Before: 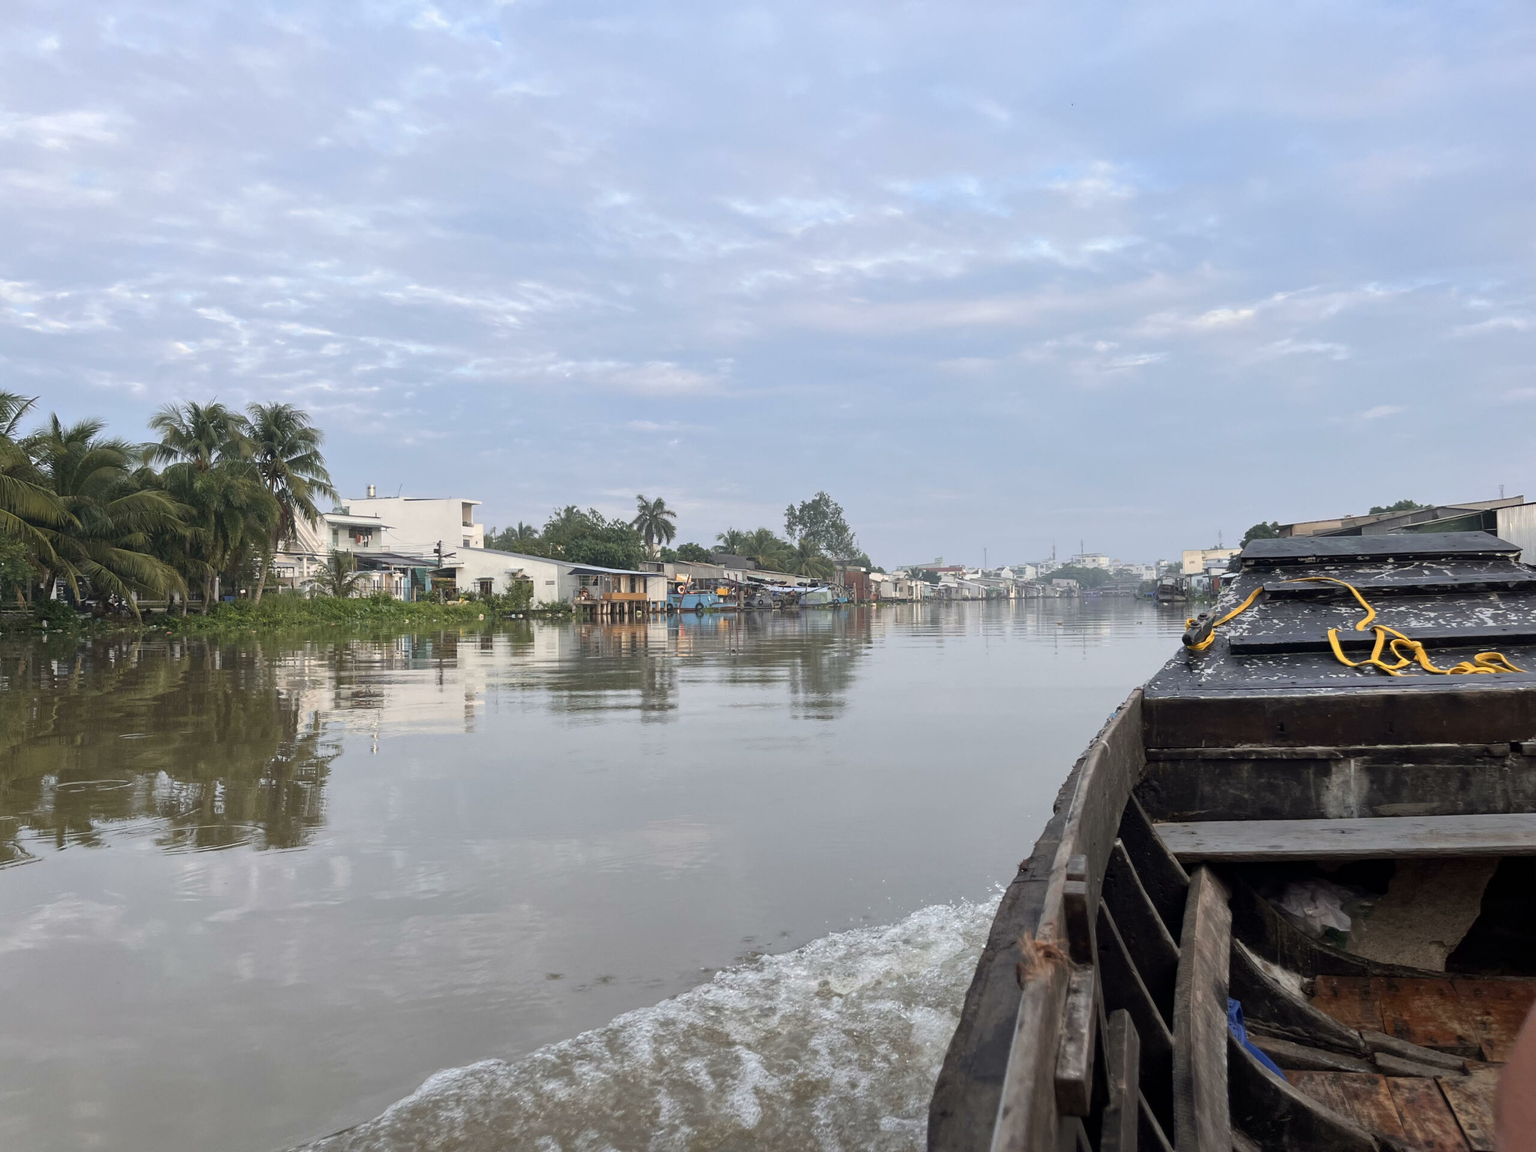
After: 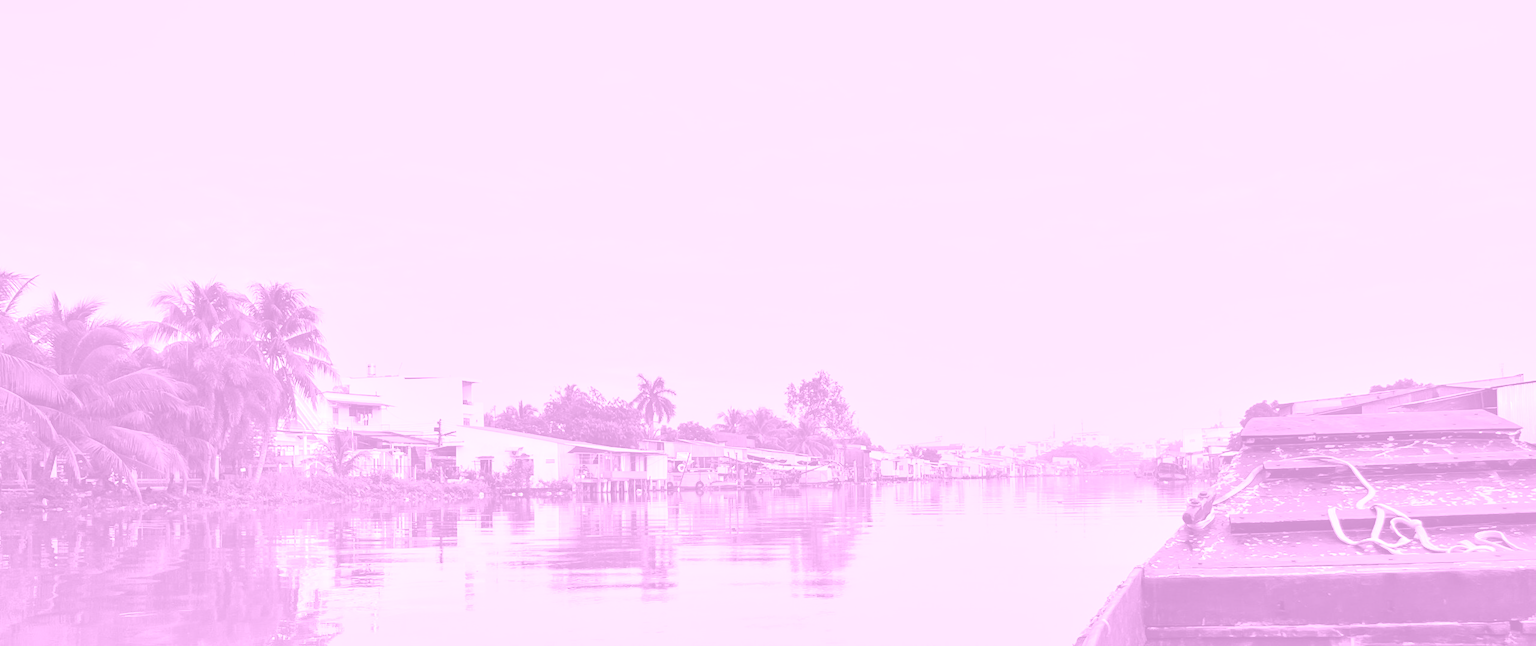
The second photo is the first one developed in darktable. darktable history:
crop and rotate: top 10.605%, bottom 33.274%
exposure: black level correction 0, exposure 0.9 EV, compensate highlight preservation false
tone equalizer: -8 EV -0.417 EV, -7 EV -0.389 EV, -6 EV -0.333 EV, -5 EV -0.222 EV, -3 EV 0.222 EV, -2 EV 0.333 EV, -1 EV 0.389 EV, +0 EV 0.417 EV, edges refinement/feathering 500, mask exposure compensation -1.57 EV, preserve details no
shadows and highlights: shadows 49, highlights -41, soften with gaussian
contrast brightness saturation: saturation -0.05
colorize: hue 331.2°, saturation 75%, source mix 30.28%, lightness 70.52%, version 1
